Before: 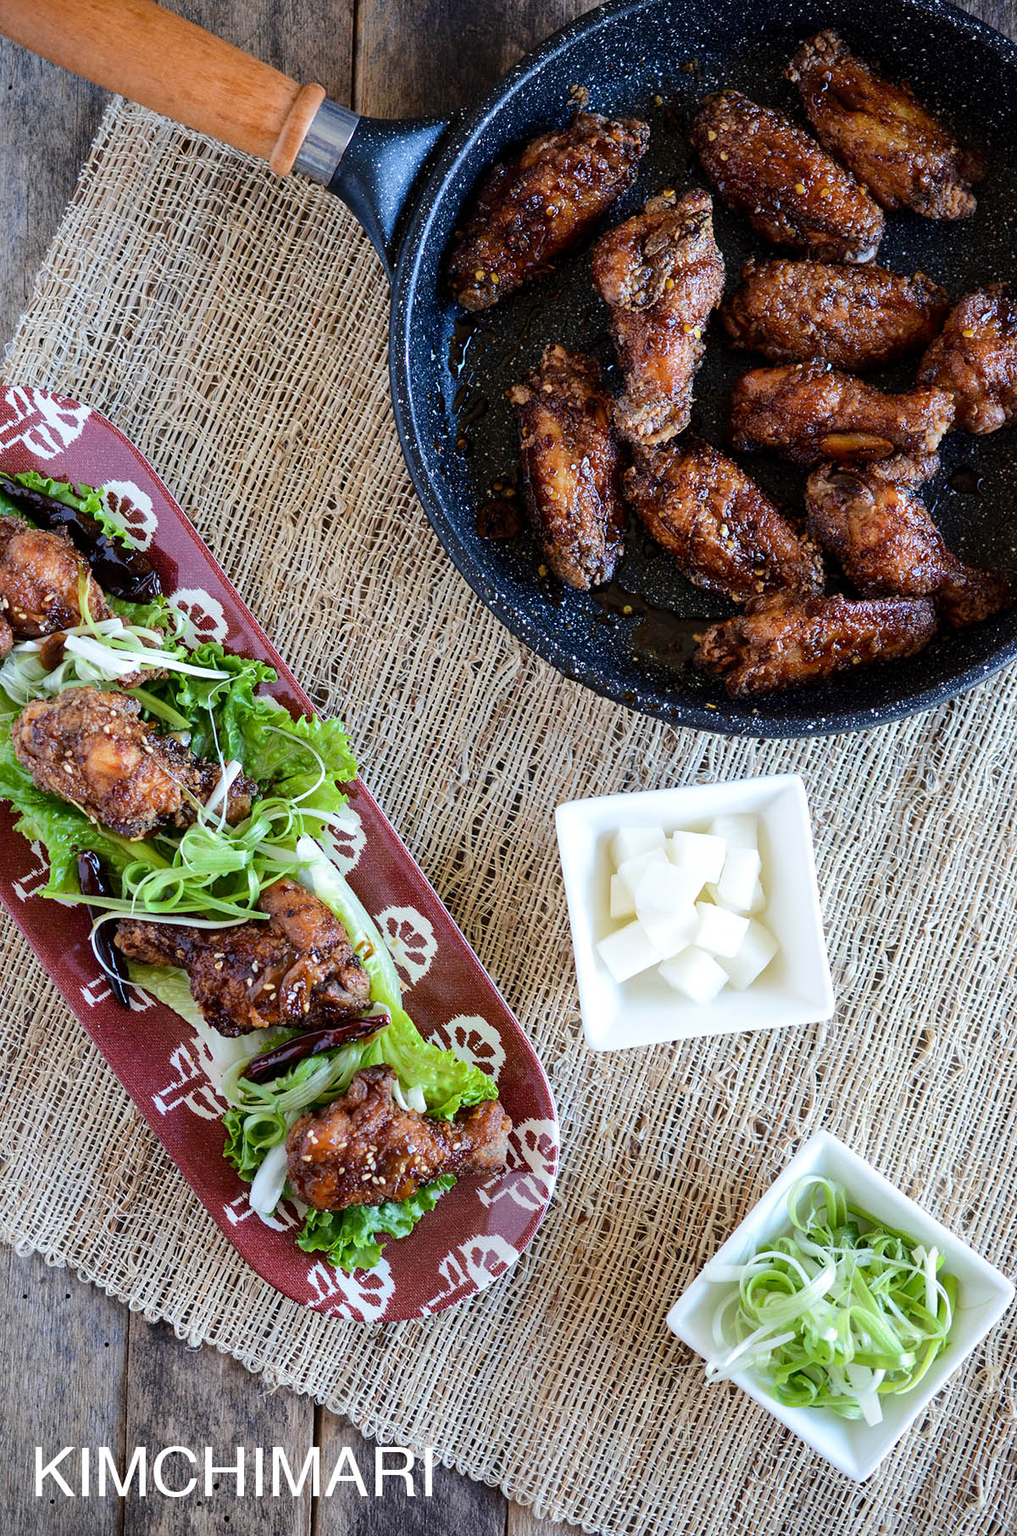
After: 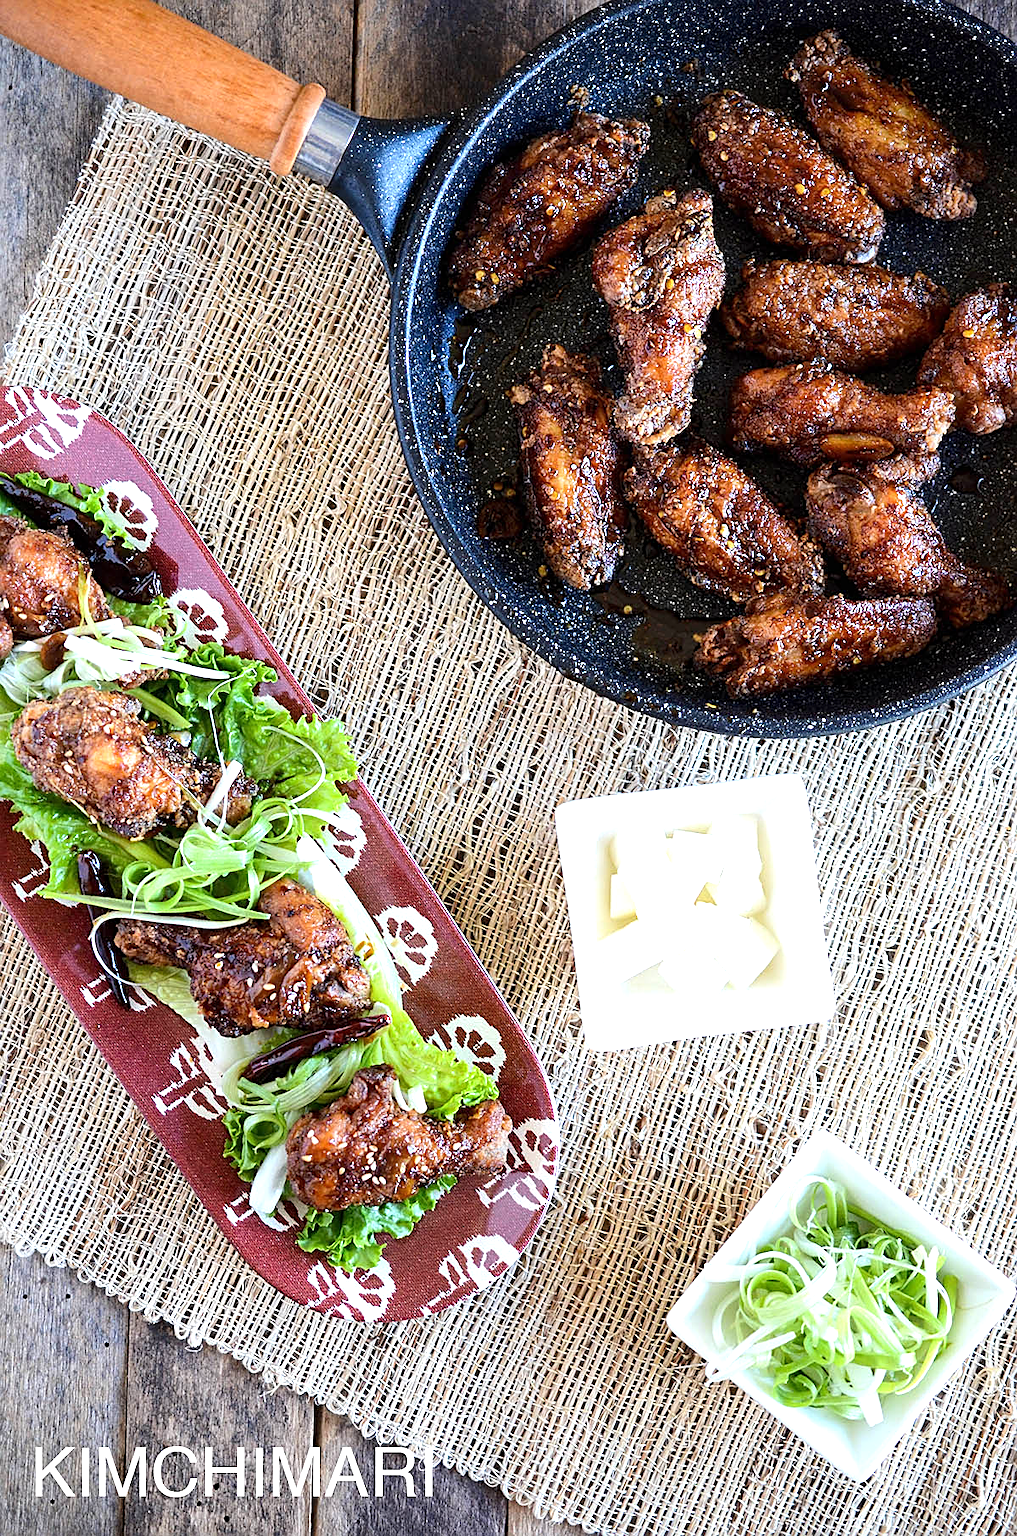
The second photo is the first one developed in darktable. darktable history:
sharpen: on, module defaults
exposure: exposure 0.722 EV, compensate highlight preservation false
